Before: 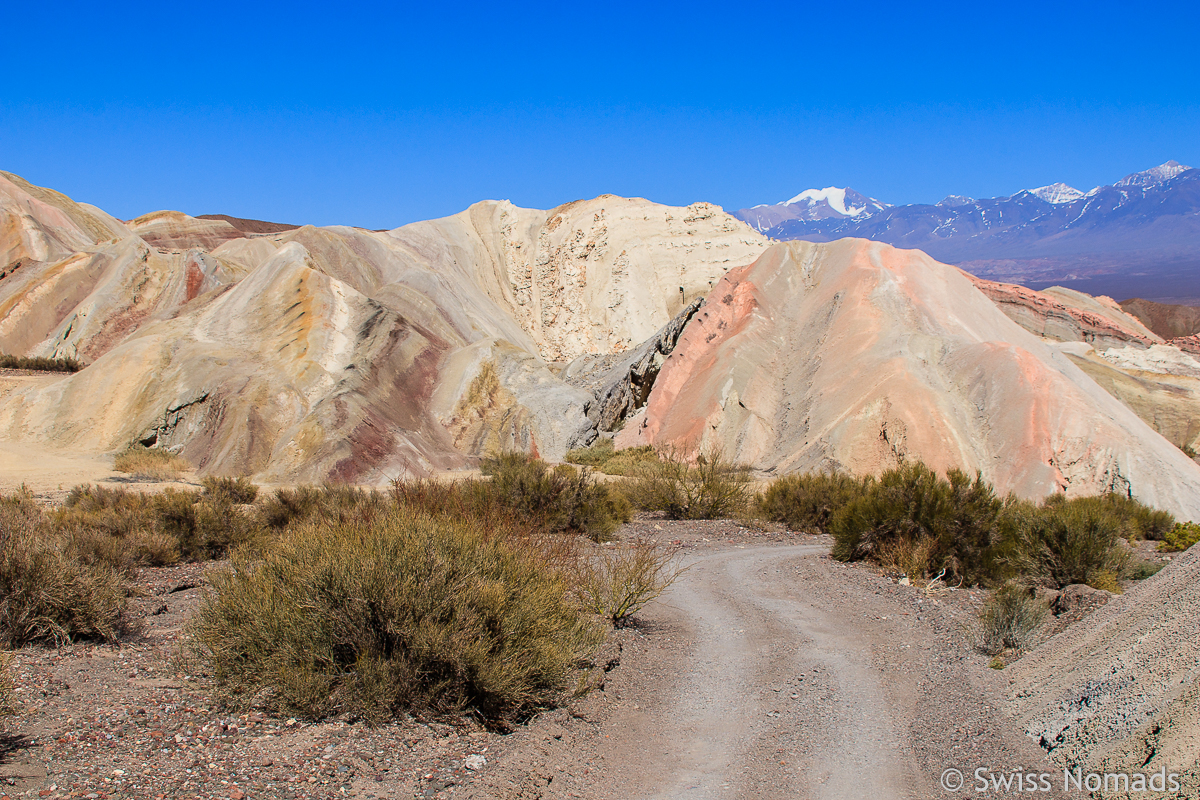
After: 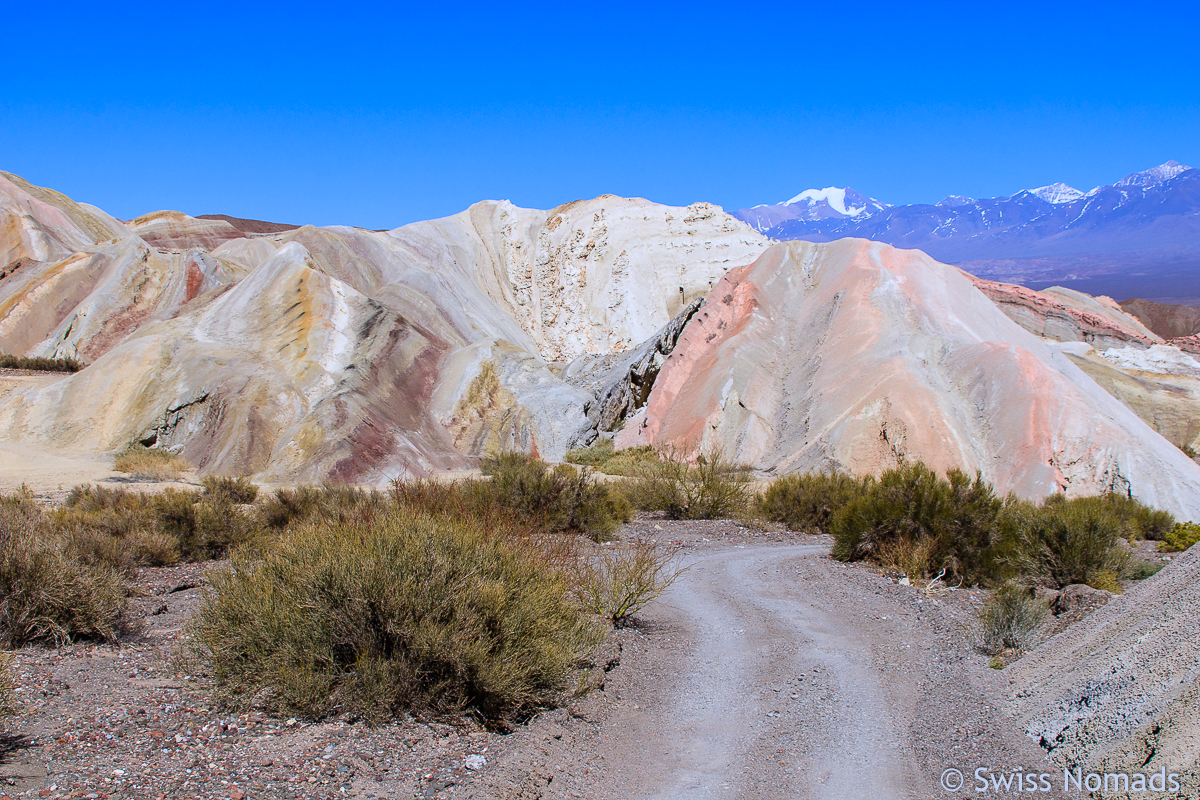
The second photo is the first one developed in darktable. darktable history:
white balance: red 0.948, green 1.02, blue 1.176
color zones: curves: ch1 [(0, 0.525) (0.143, 0.556) (0.286, 0.52) (0.429, 0.5) (0.571, 0.5) (0.714, 0.5) (0.857, 0.503) (1, 0.525)]
